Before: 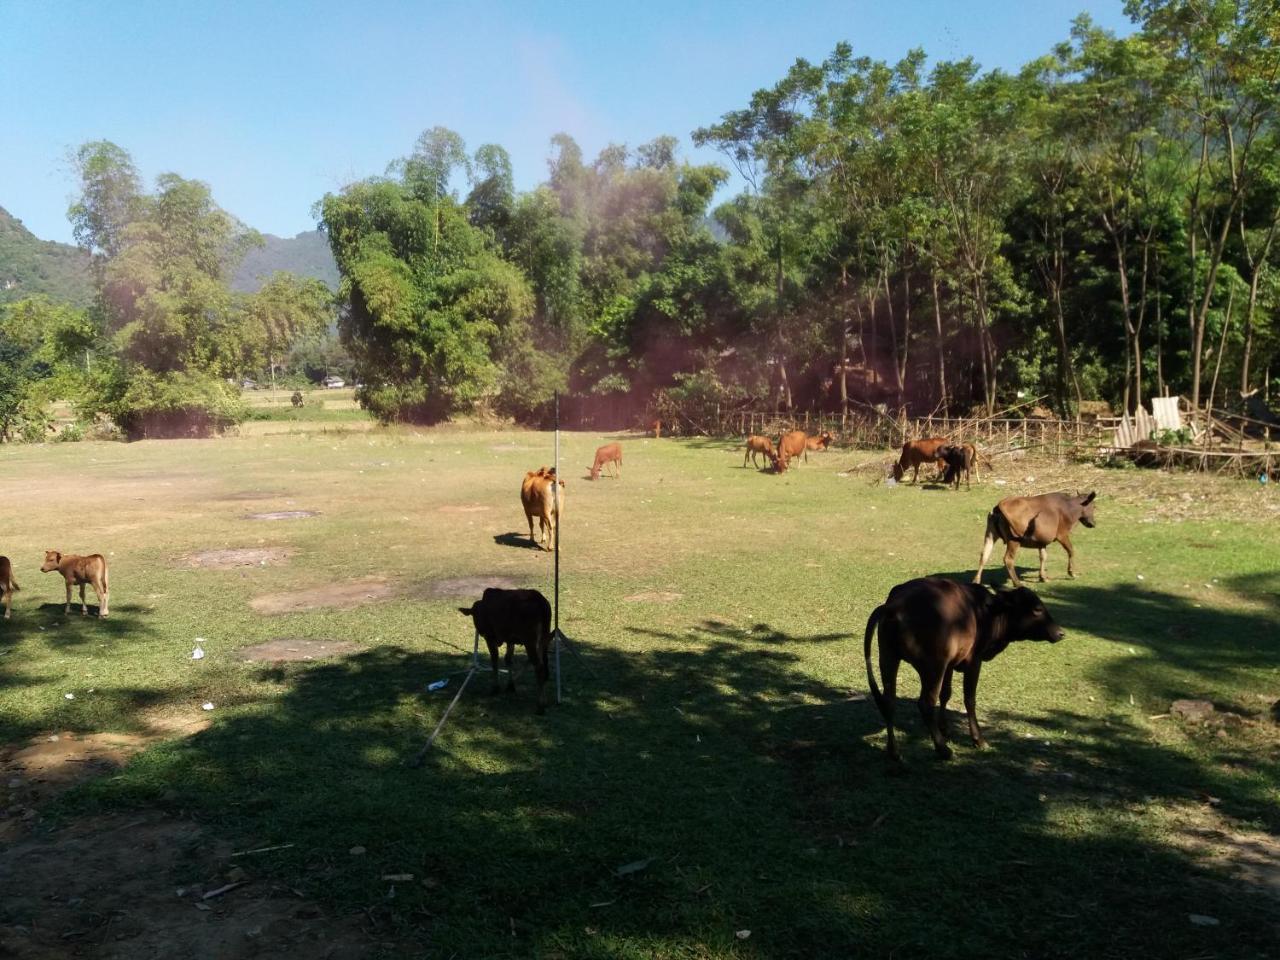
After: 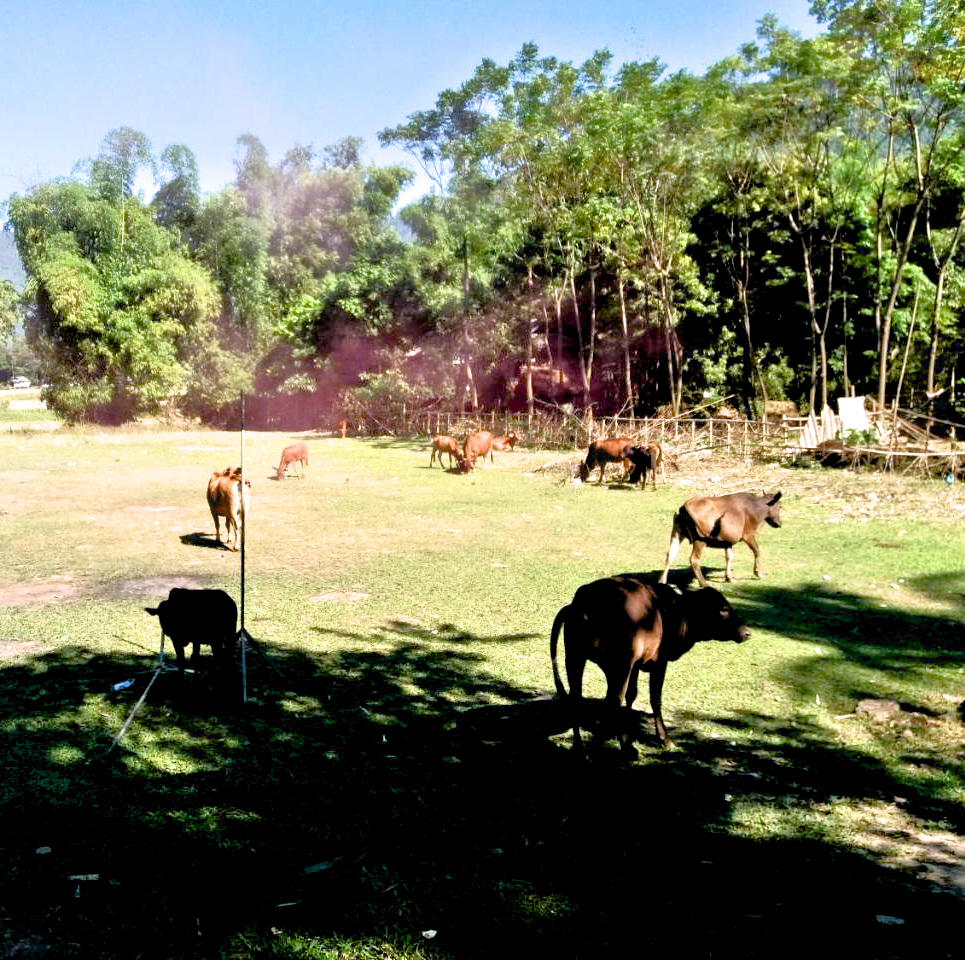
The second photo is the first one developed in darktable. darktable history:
exposure: black level correction 0.012, compensate highlight preservation false
tone equalizer: -8 EV 2 EV, -7 EV 2 EV, -6 EV 2 EV, -5 EV 2 EV, -4 EV 2 EV, -3 EV 1.5 EV, -2 EV 1 EV, -1 EV 0.5 EV
white balance: red 0.984, blue 1.059
crop and rotate: left 24.6%
filmic rgb: white relative exposure 2.2 EV, hardness 6.97
